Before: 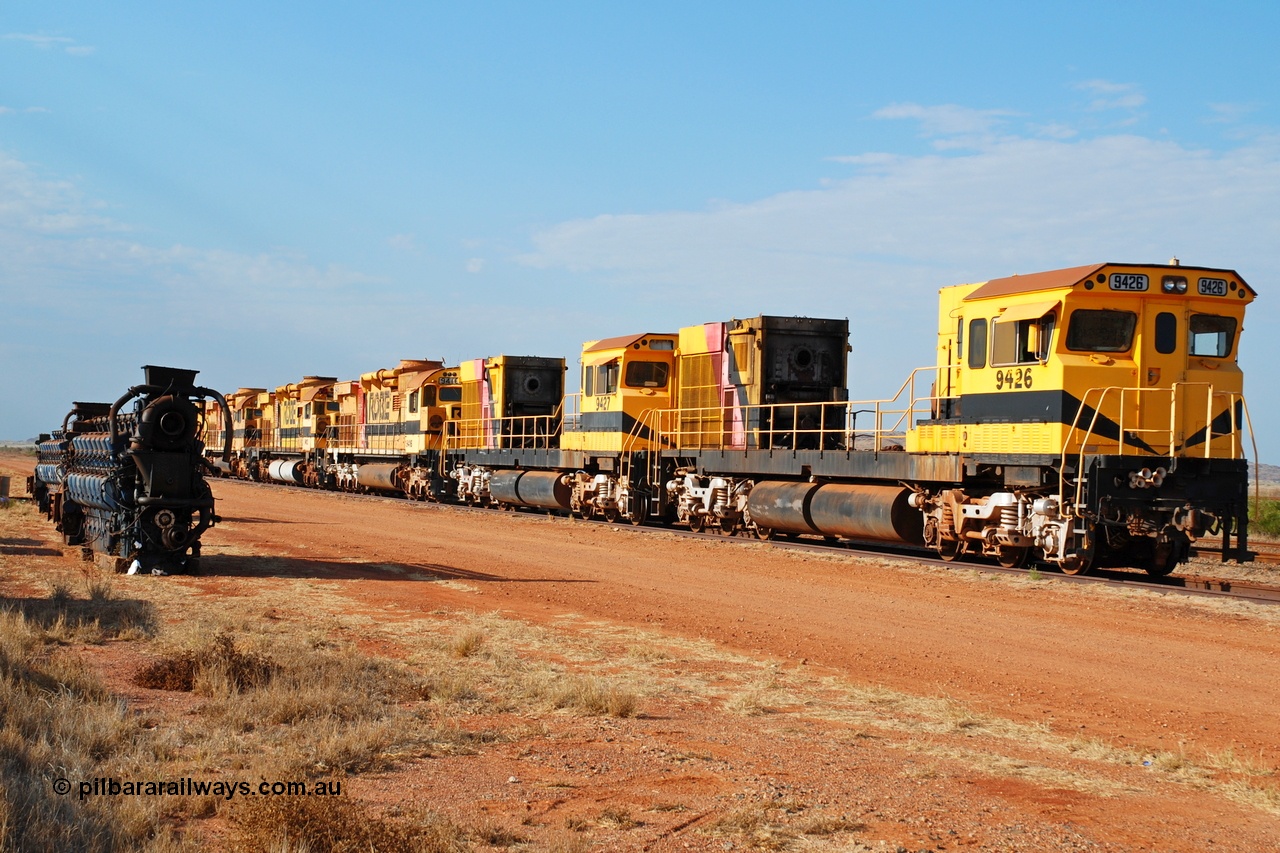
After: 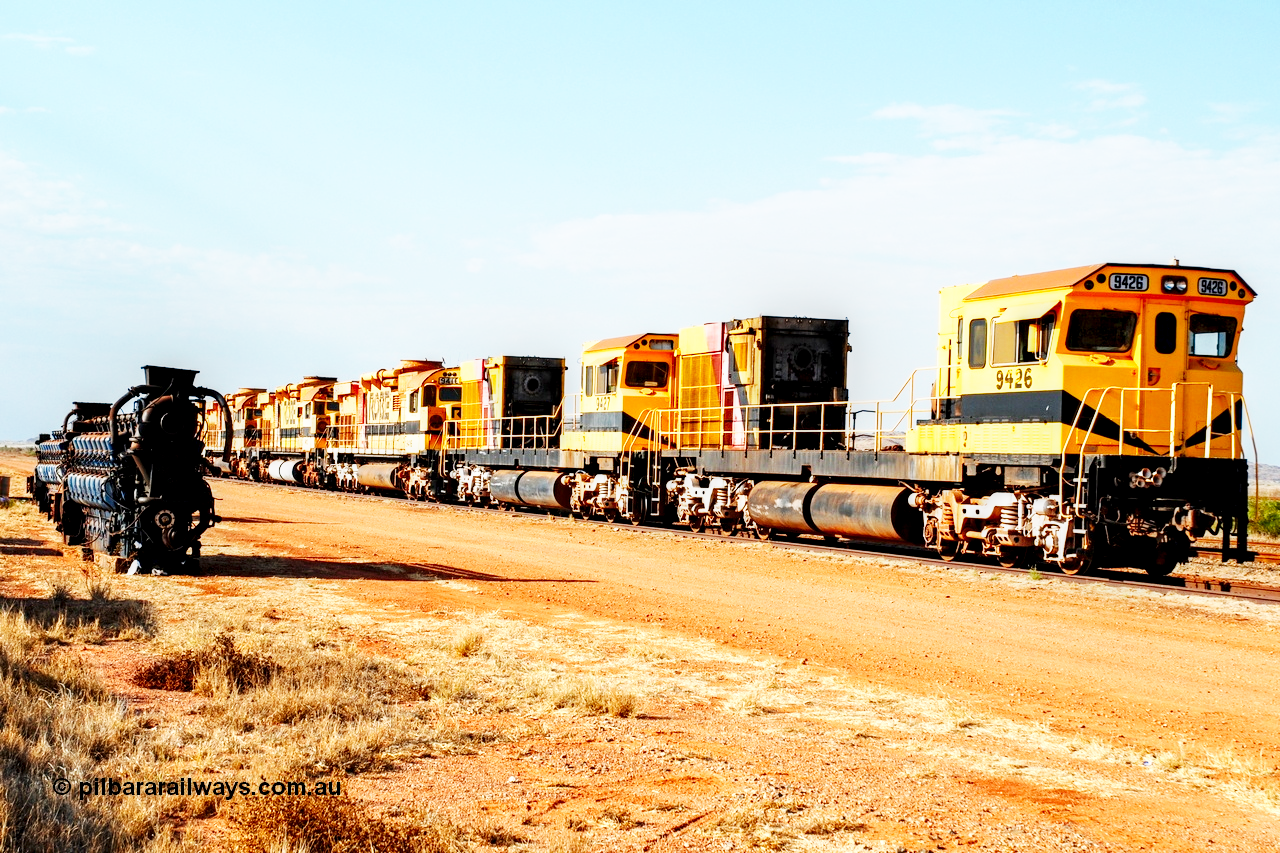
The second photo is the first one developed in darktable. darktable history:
base curve: curves: ch0 [(0, 0) (0.007, 0.004) (0.027, 0.03) (0.046, 0.07) (0.207, 0.54) (0.442, 0.872) (0.673, 0.972) (1, 1)], preserve colors none
local contrast: highlights 25%, shadows 75%, midtone range 0.75
